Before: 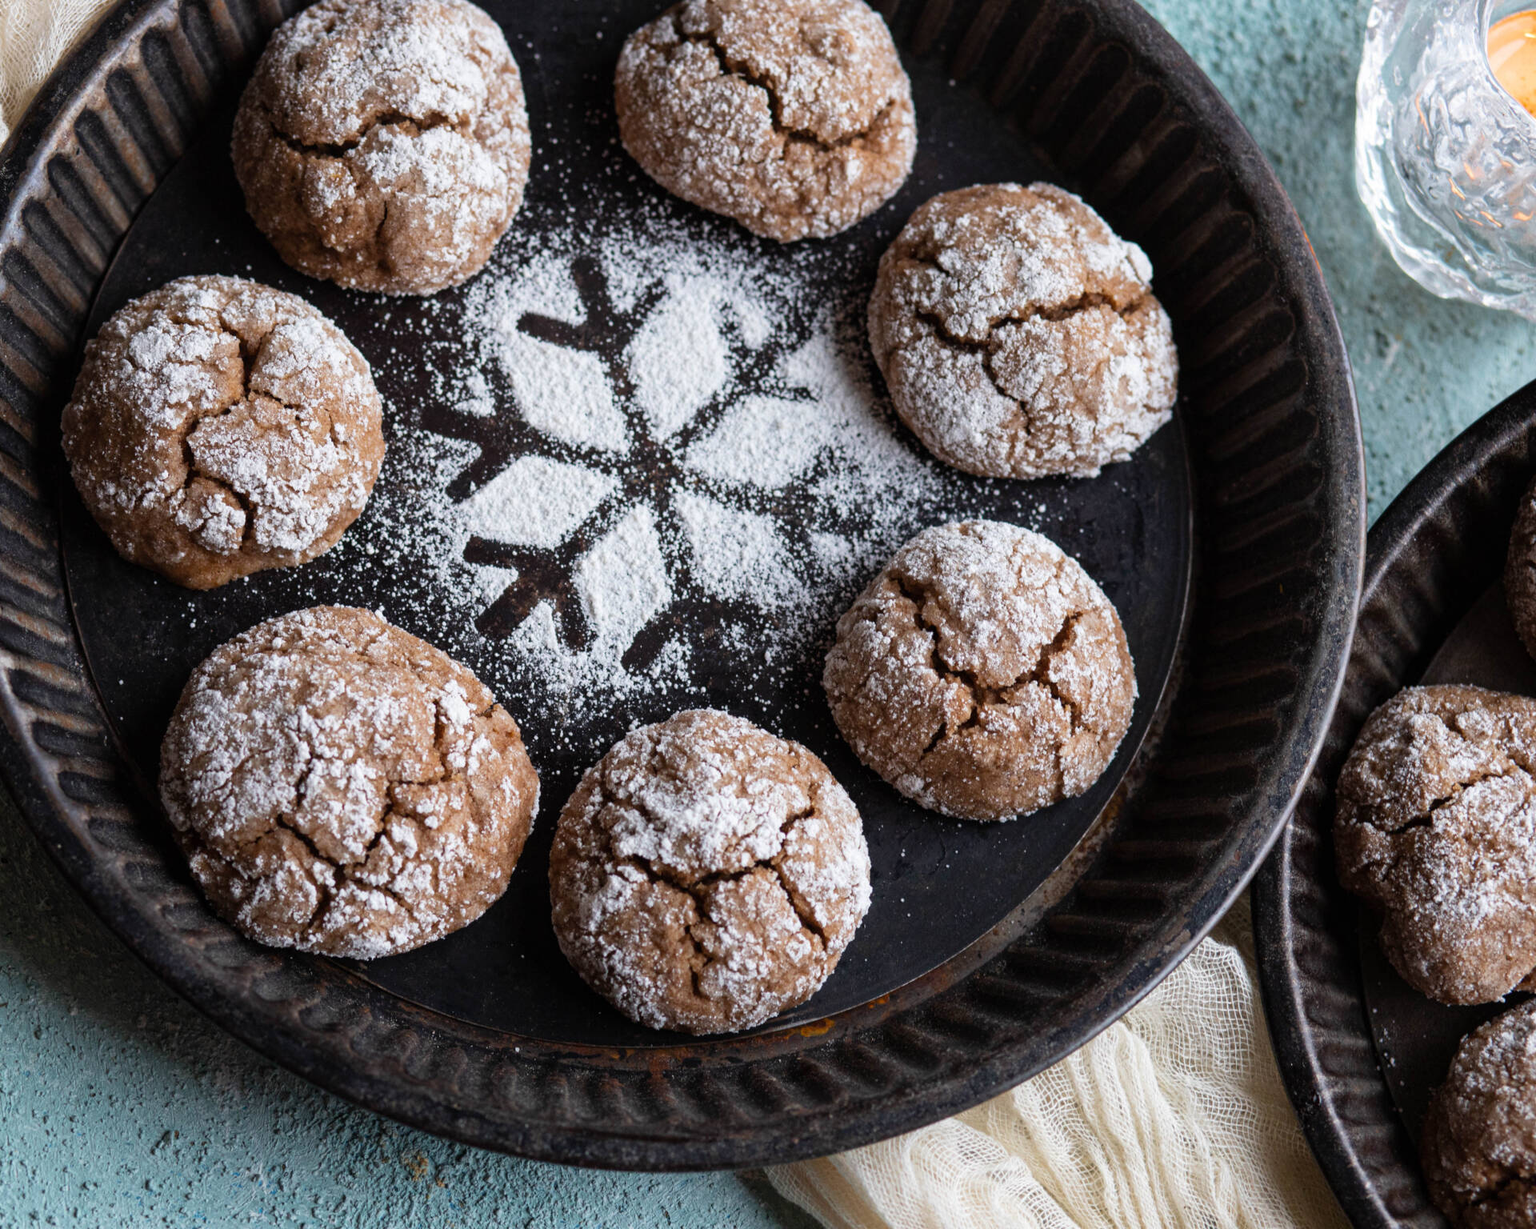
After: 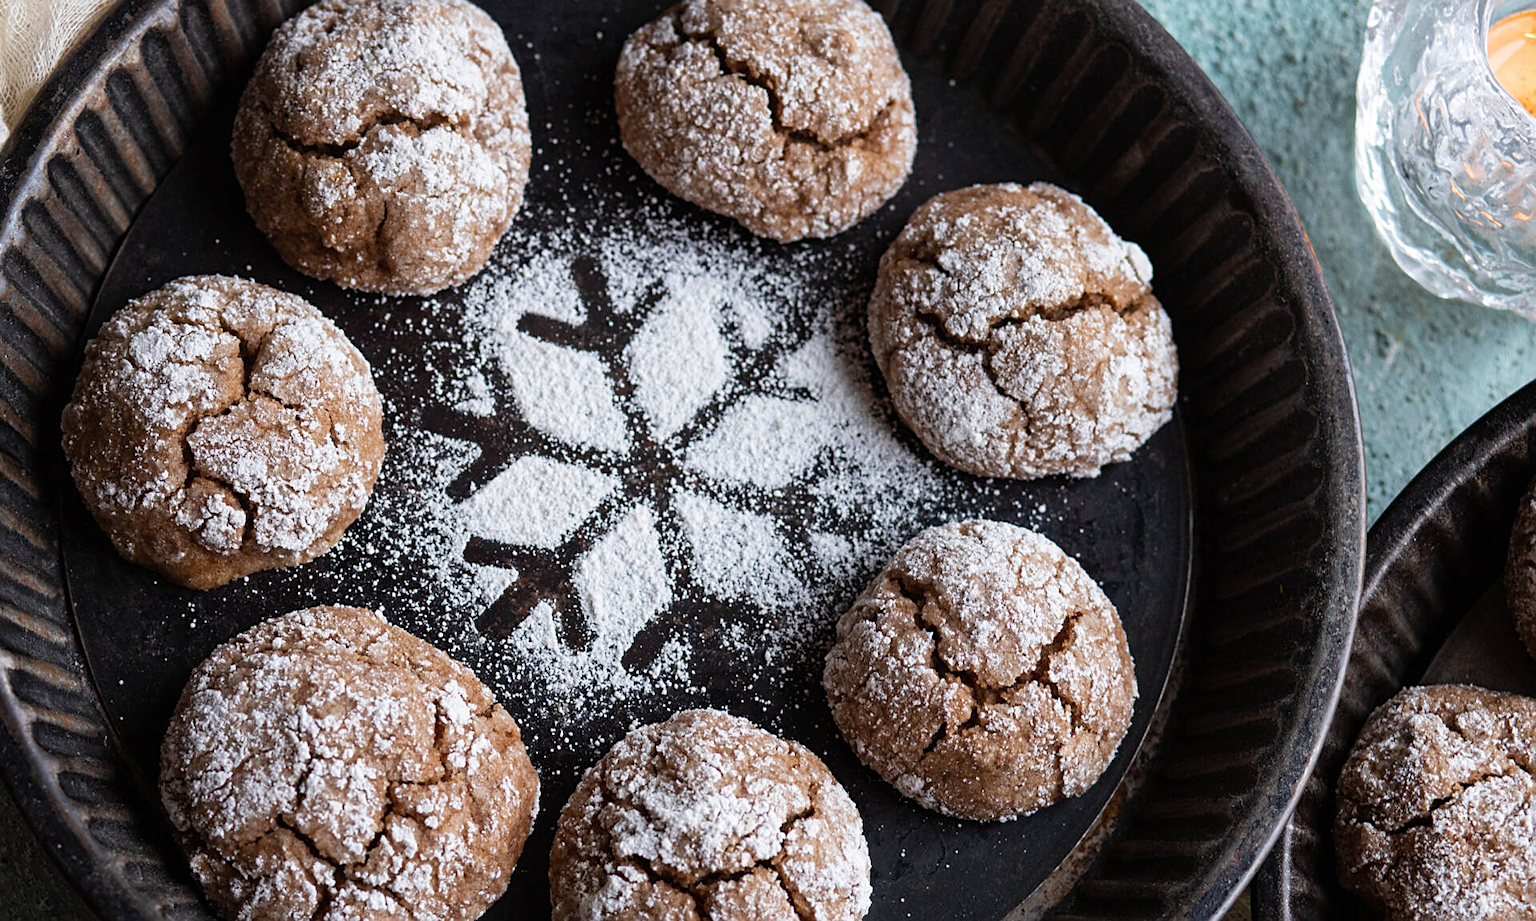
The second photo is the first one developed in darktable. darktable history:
sharpen: on, module defaults
crop: bottom 24.988%
